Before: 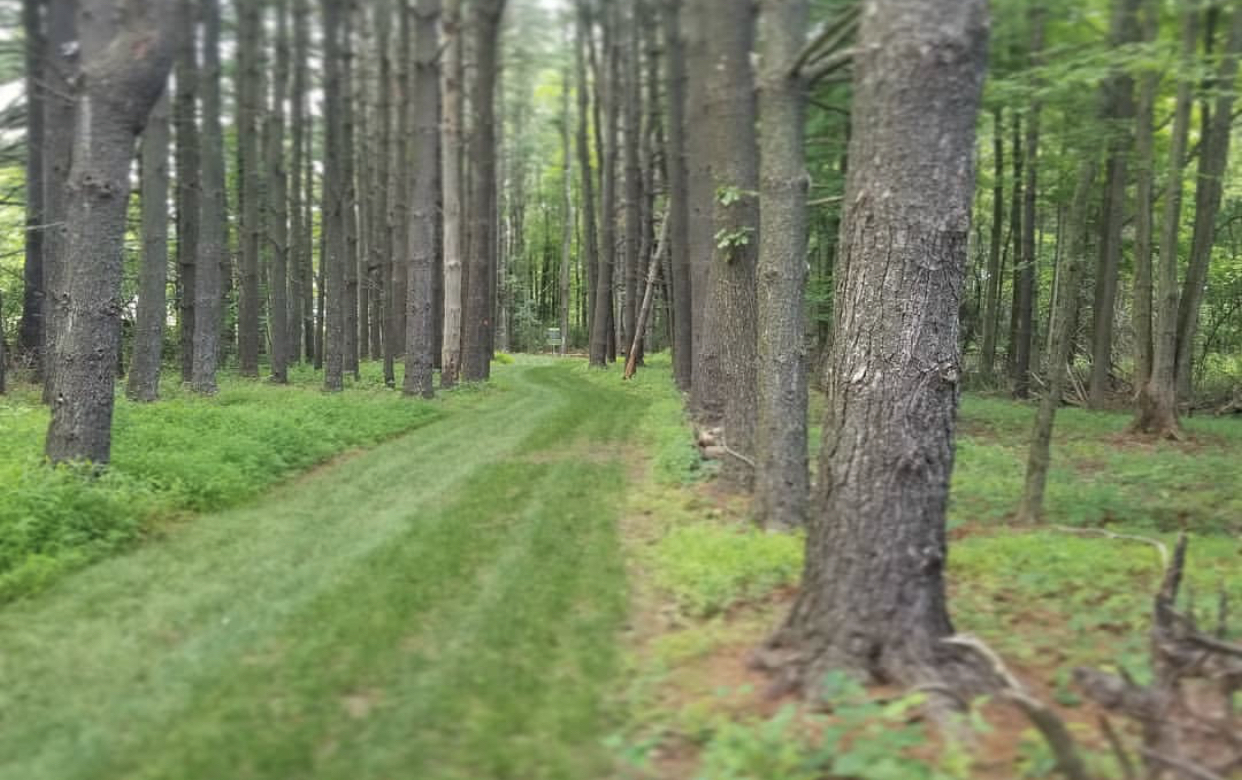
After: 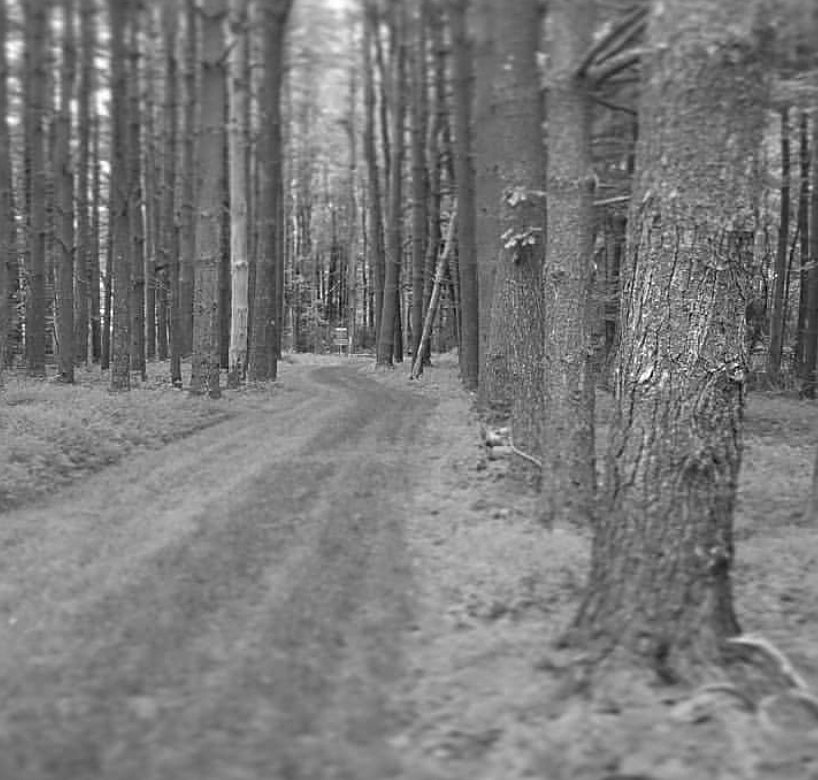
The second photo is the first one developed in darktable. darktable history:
crop: left 17.156%, right 16.971%
sharpen: on, module defaults
color zones: curves: ch0 [(0, 0.613) (0.01, 0.613) (0.245, 0.448) (0.498, 0.529) (0.642, 0.665) (0.879, 0.777) (0.99, 0.613)]; ch1 [(0, 0) (0.143, 0) (0.286, 0) (0.429, 0) (0.571, 0) (0.714, 0) (0.857, 0)]
